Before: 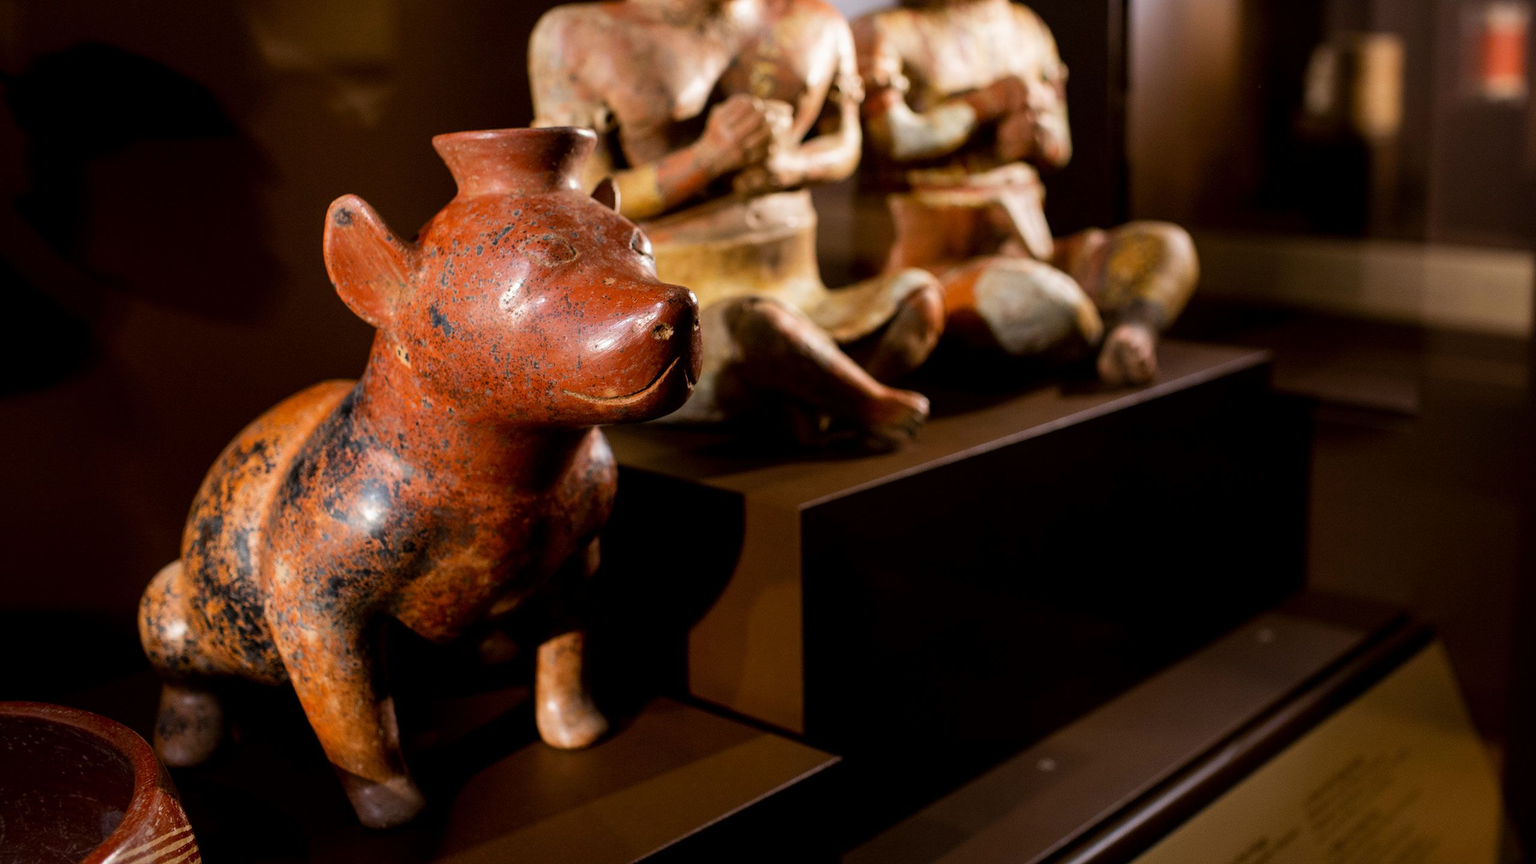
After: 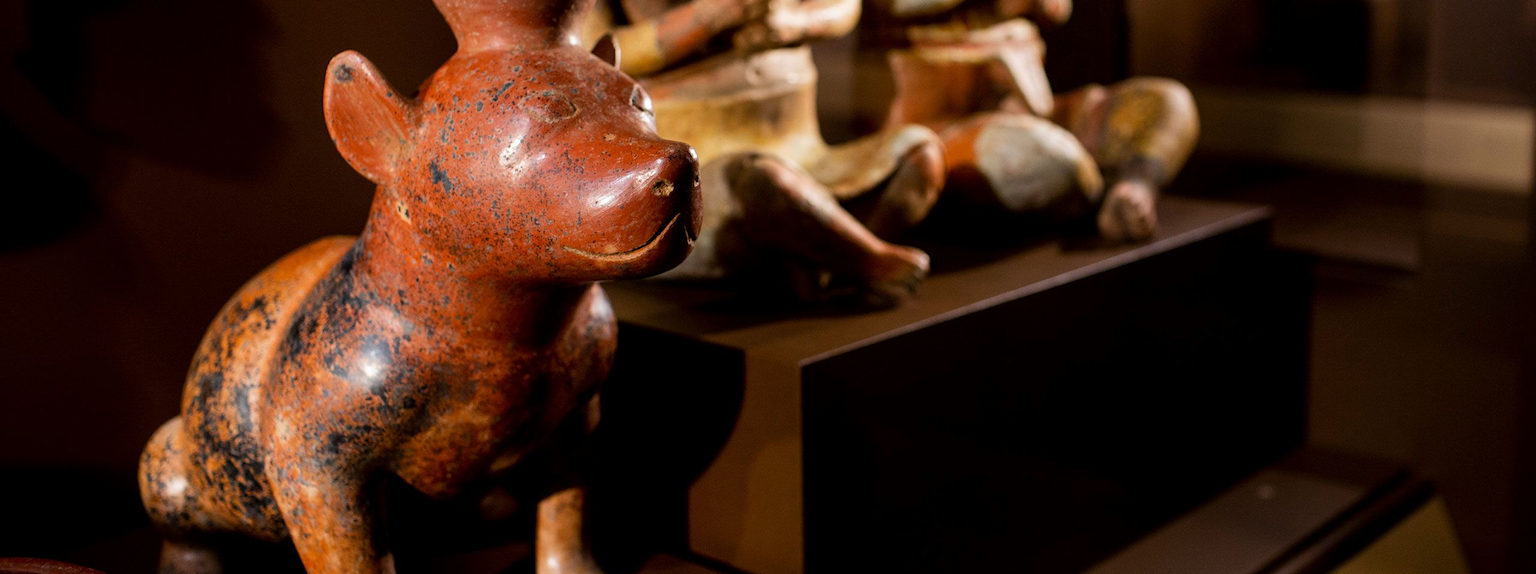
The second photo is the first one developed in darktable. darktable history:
crop: top 16.724%, bottom 16.725%
